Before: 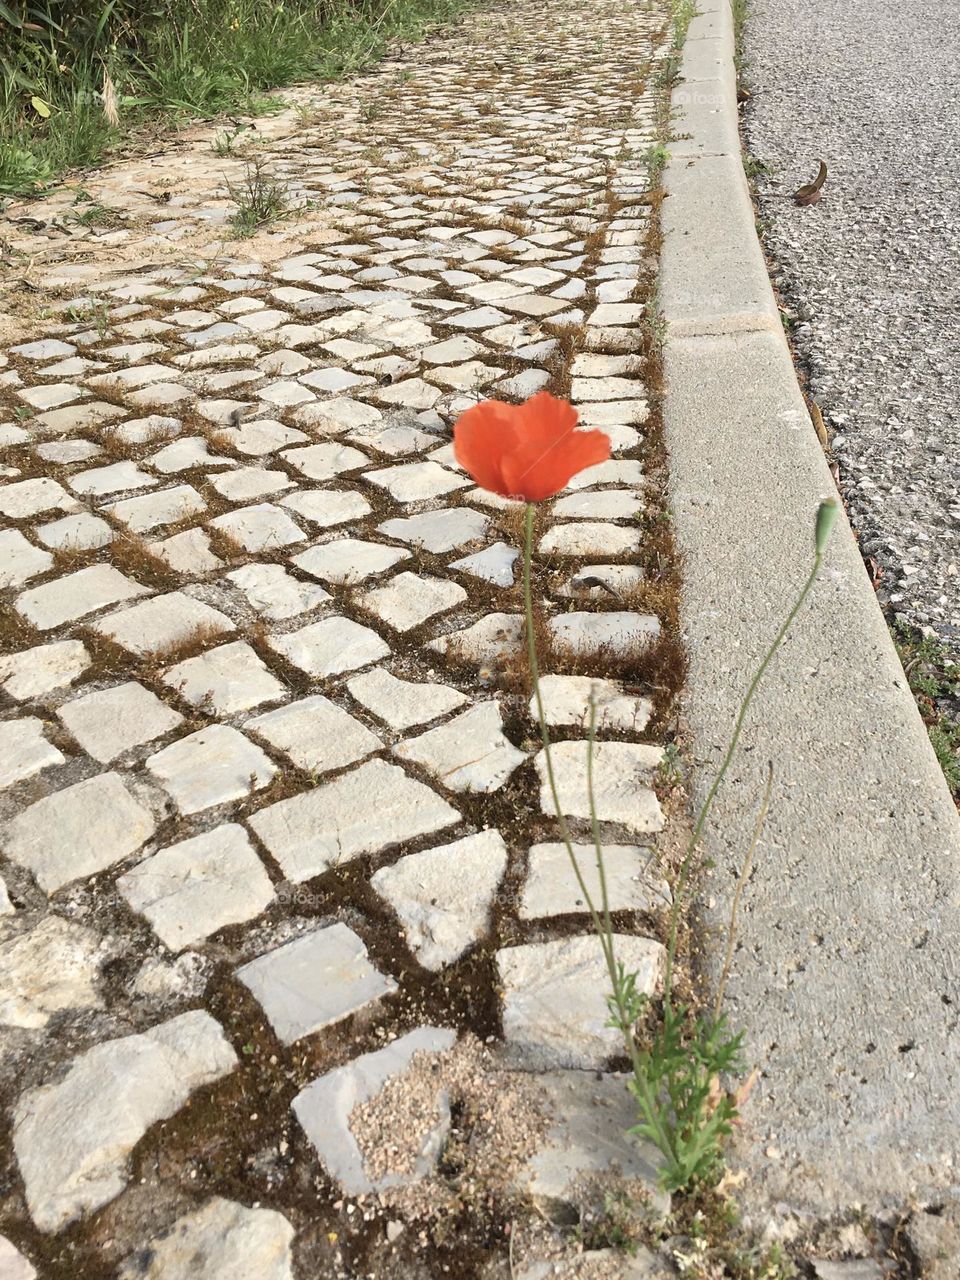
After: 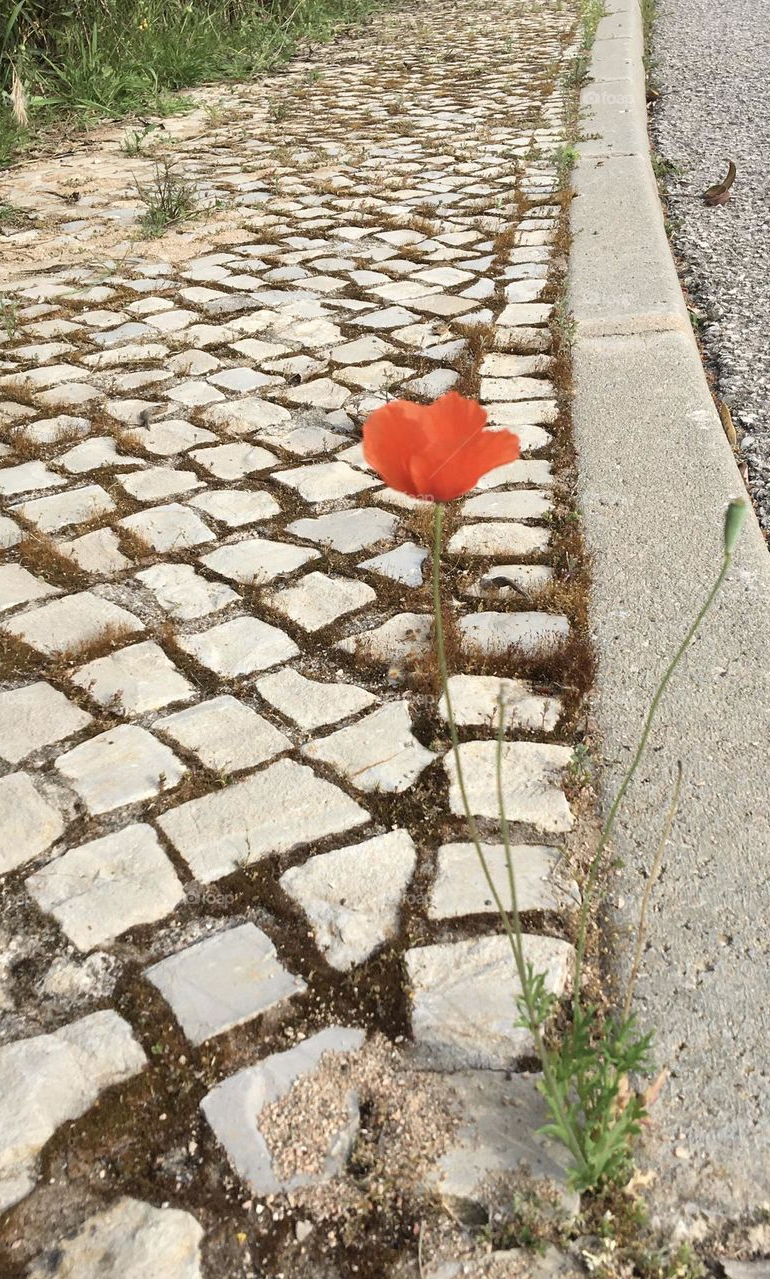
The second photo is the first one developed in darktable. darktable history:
crop and rotate: left 9.519%, right 10.26%
